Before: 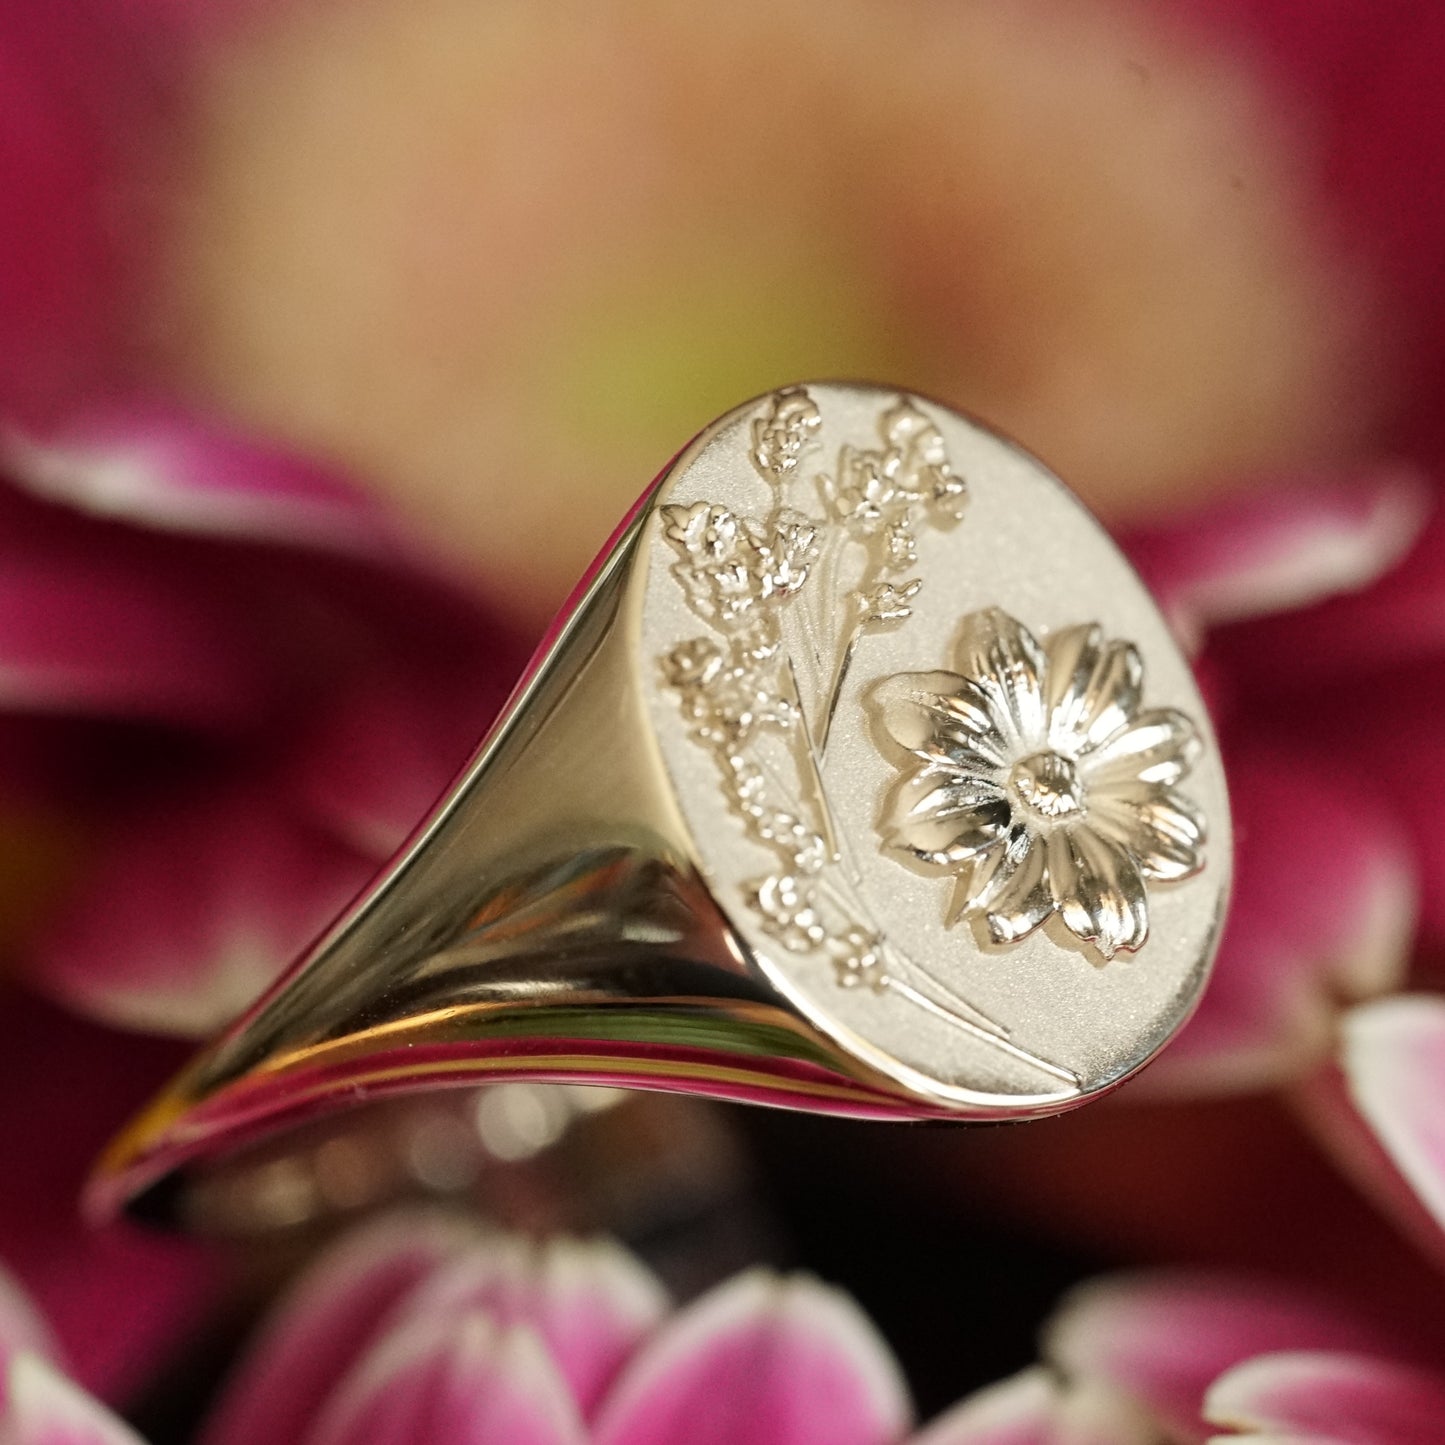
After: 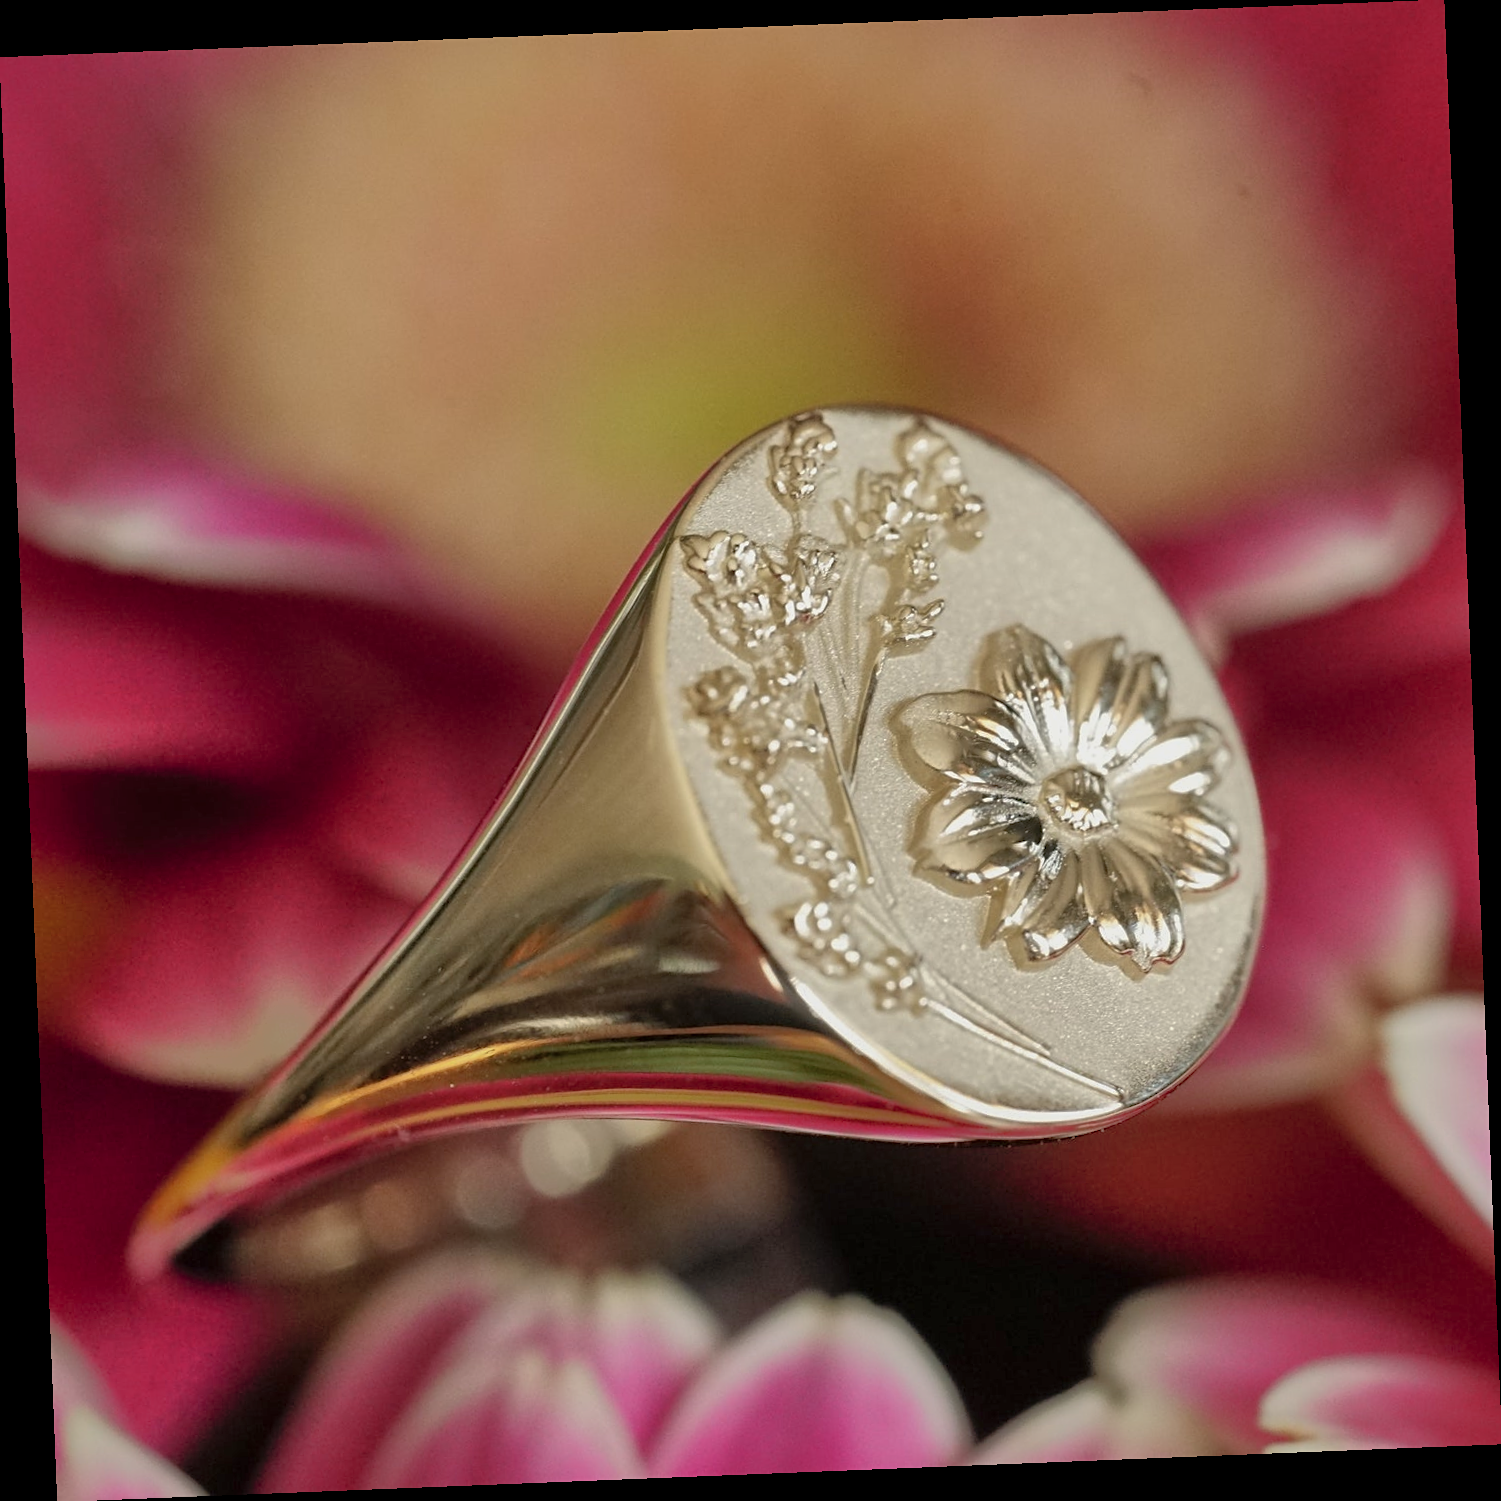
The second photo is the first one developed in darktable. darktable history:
shadows and highlights: shadows 60, highlights -60
sharpen: amount 0.2
rotate and perspective: rotation -2.29°, automatic cropping off
exposure: exposure -0.151 EV, compensate highlight preservation false
